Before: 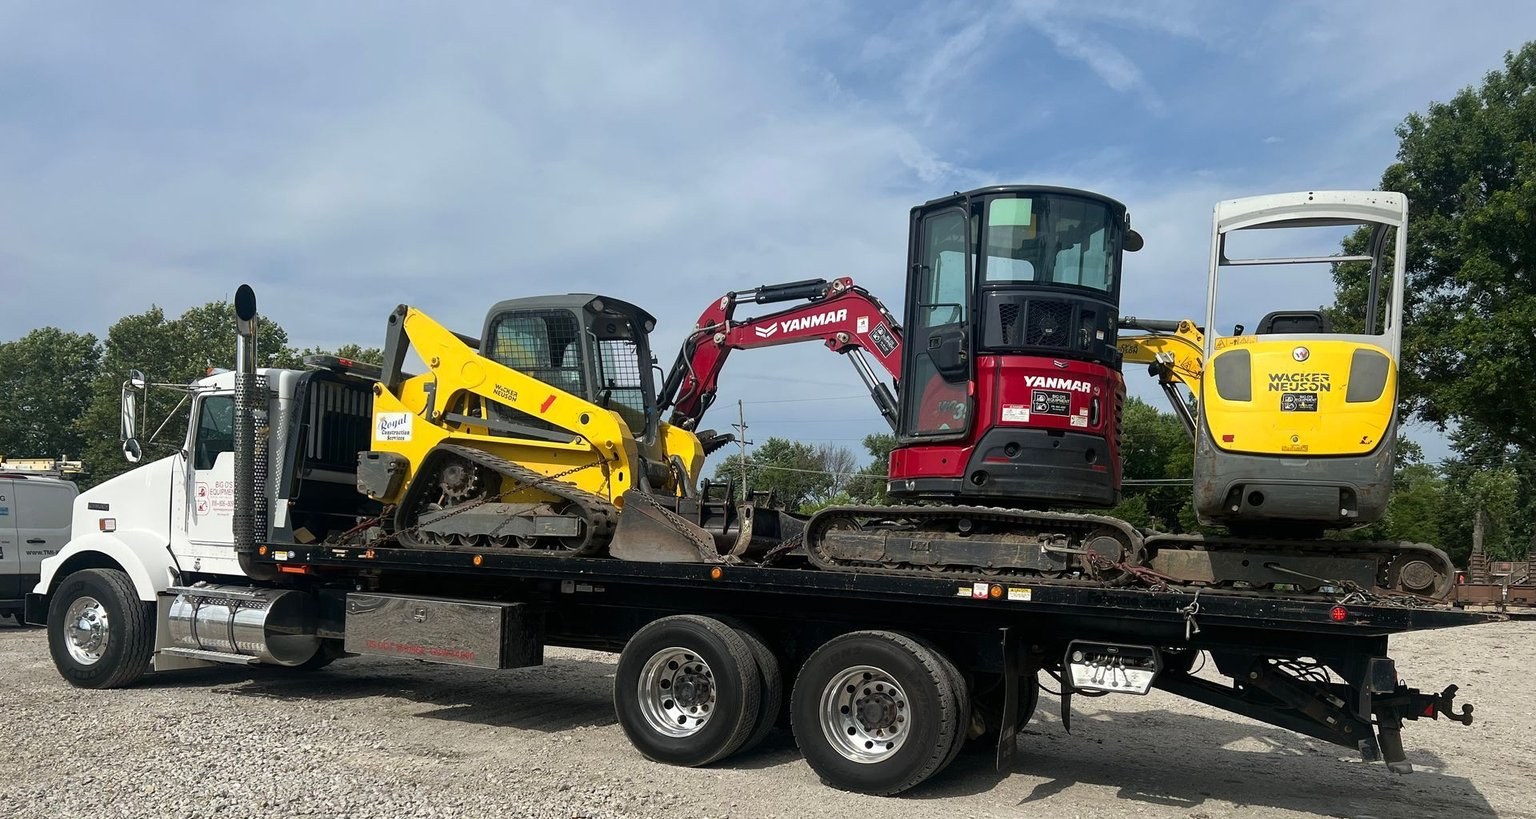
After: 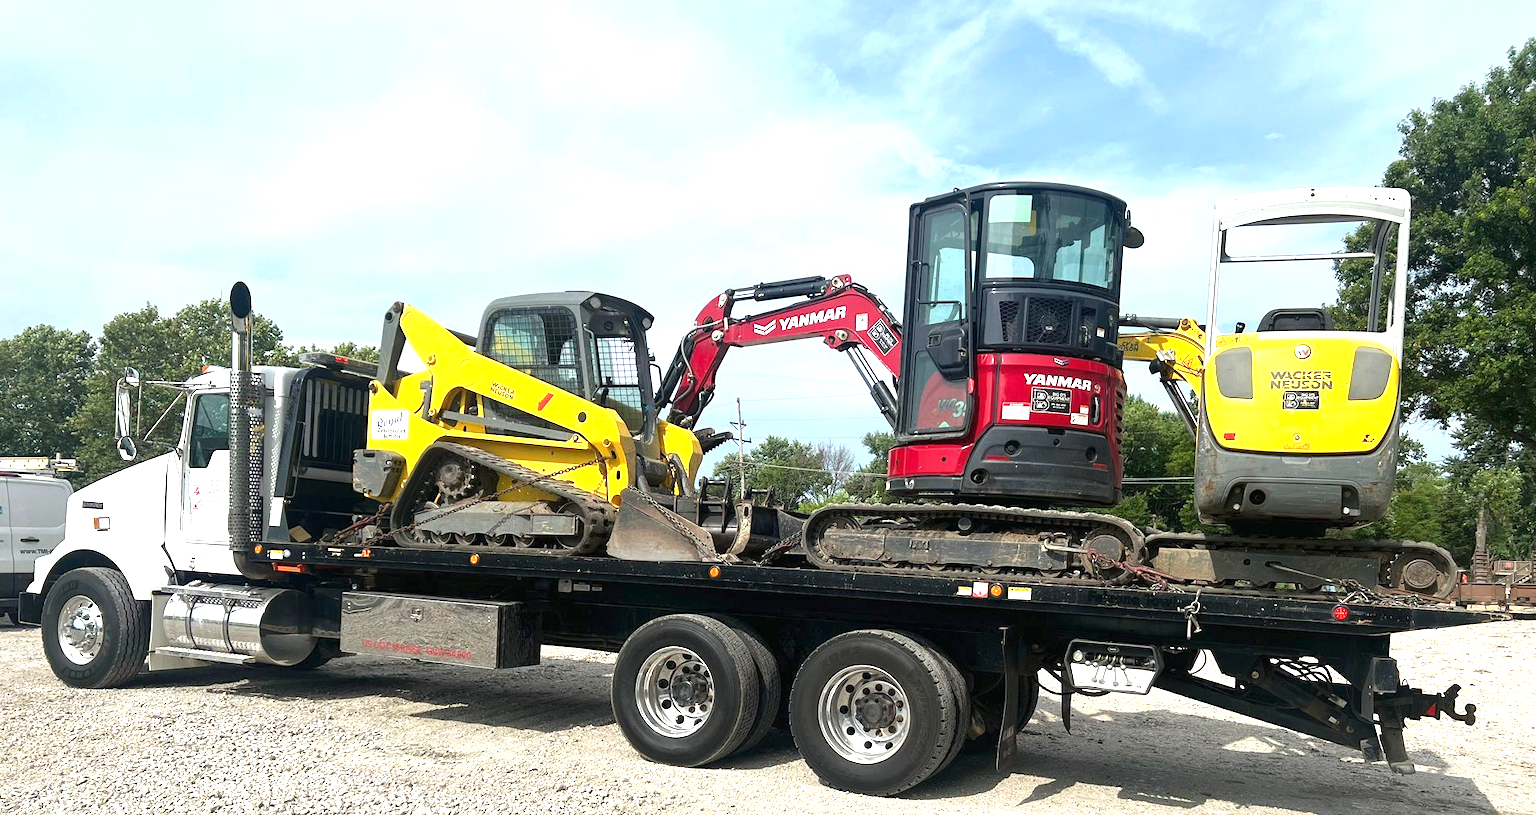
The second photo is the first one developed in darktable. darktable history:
exposure: black level correction 0, exposure 1.275 EV, compensate exposure bias true, compensate highlight preservation false
crop: left 0.418%, top 0.631%, right 0.201%, bottom 0.367%
